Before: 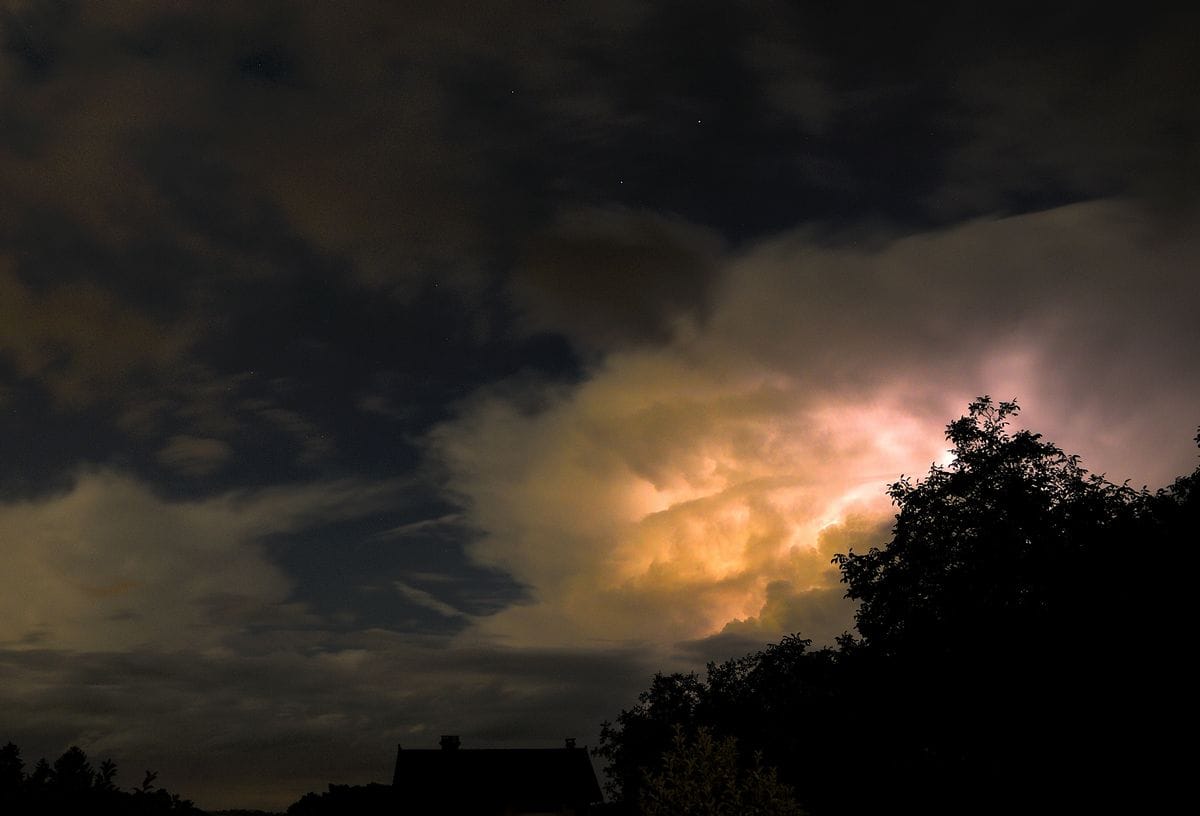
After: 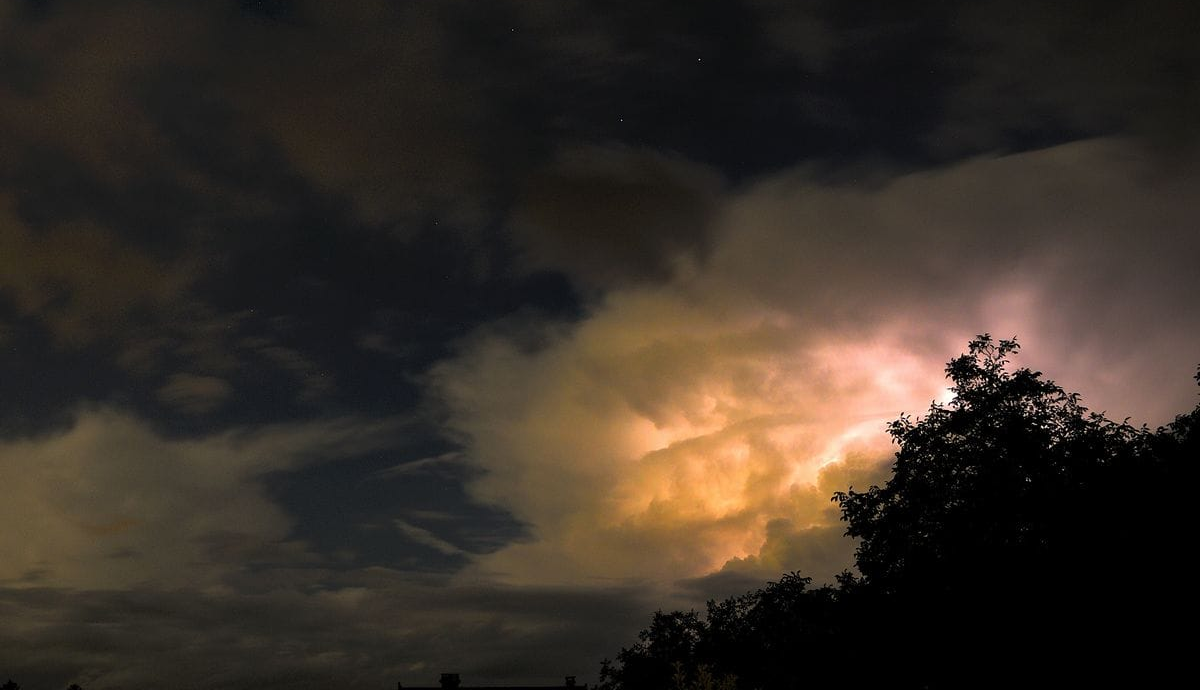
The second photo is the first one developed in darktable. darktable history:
crop: top 7.622%, bottom 7.744%
